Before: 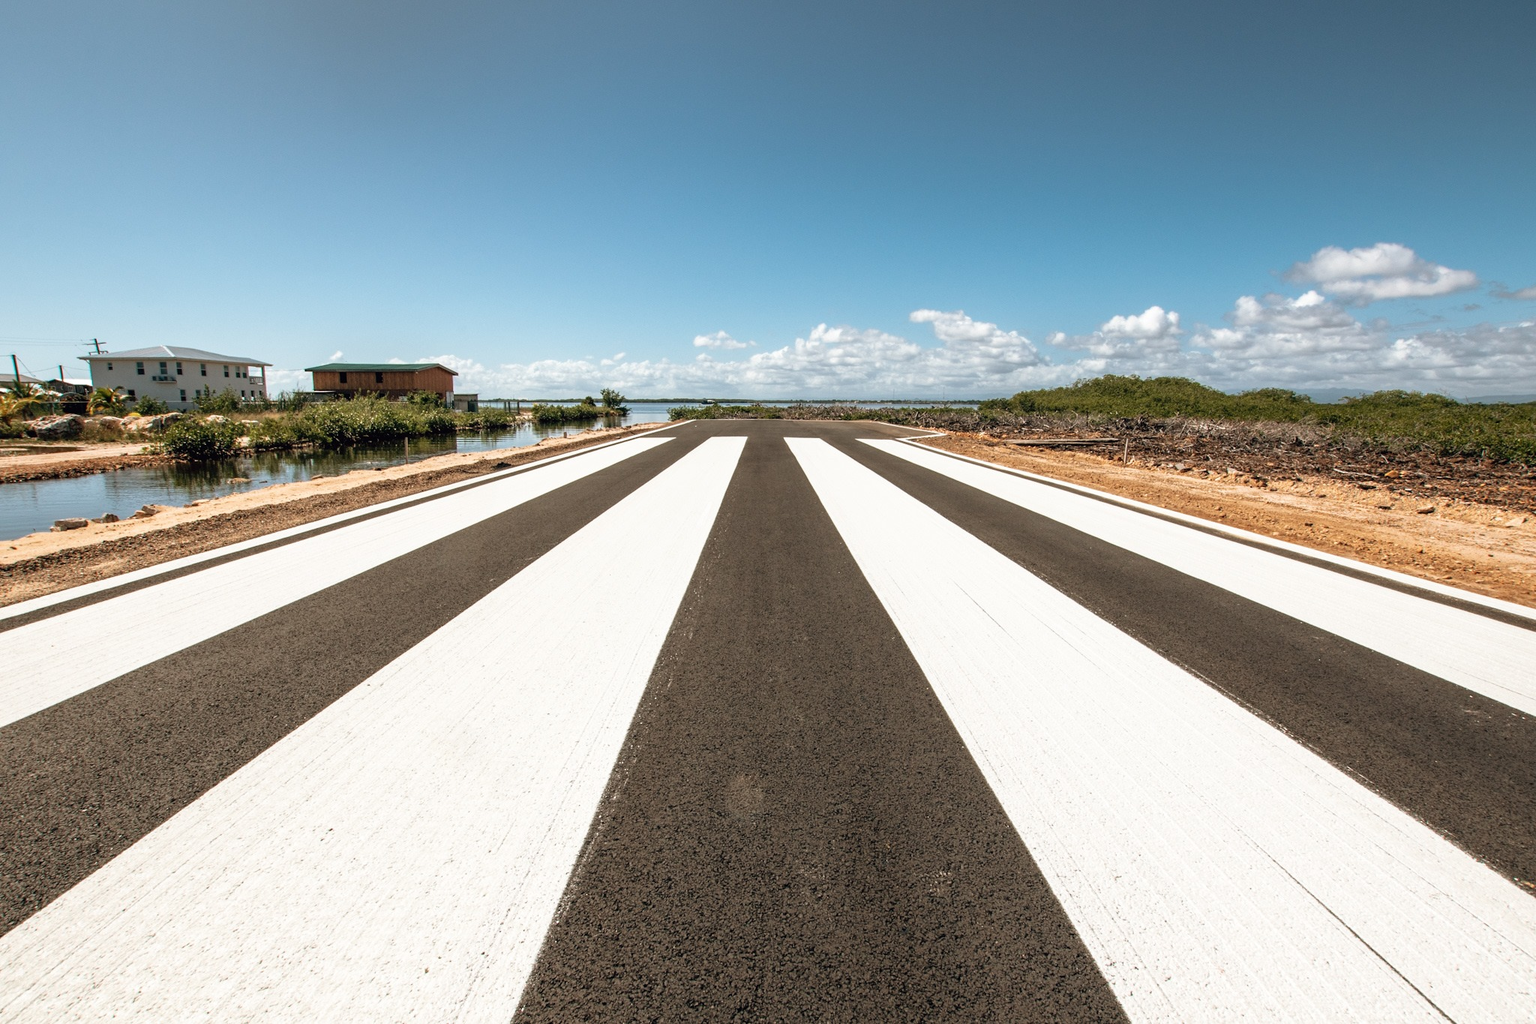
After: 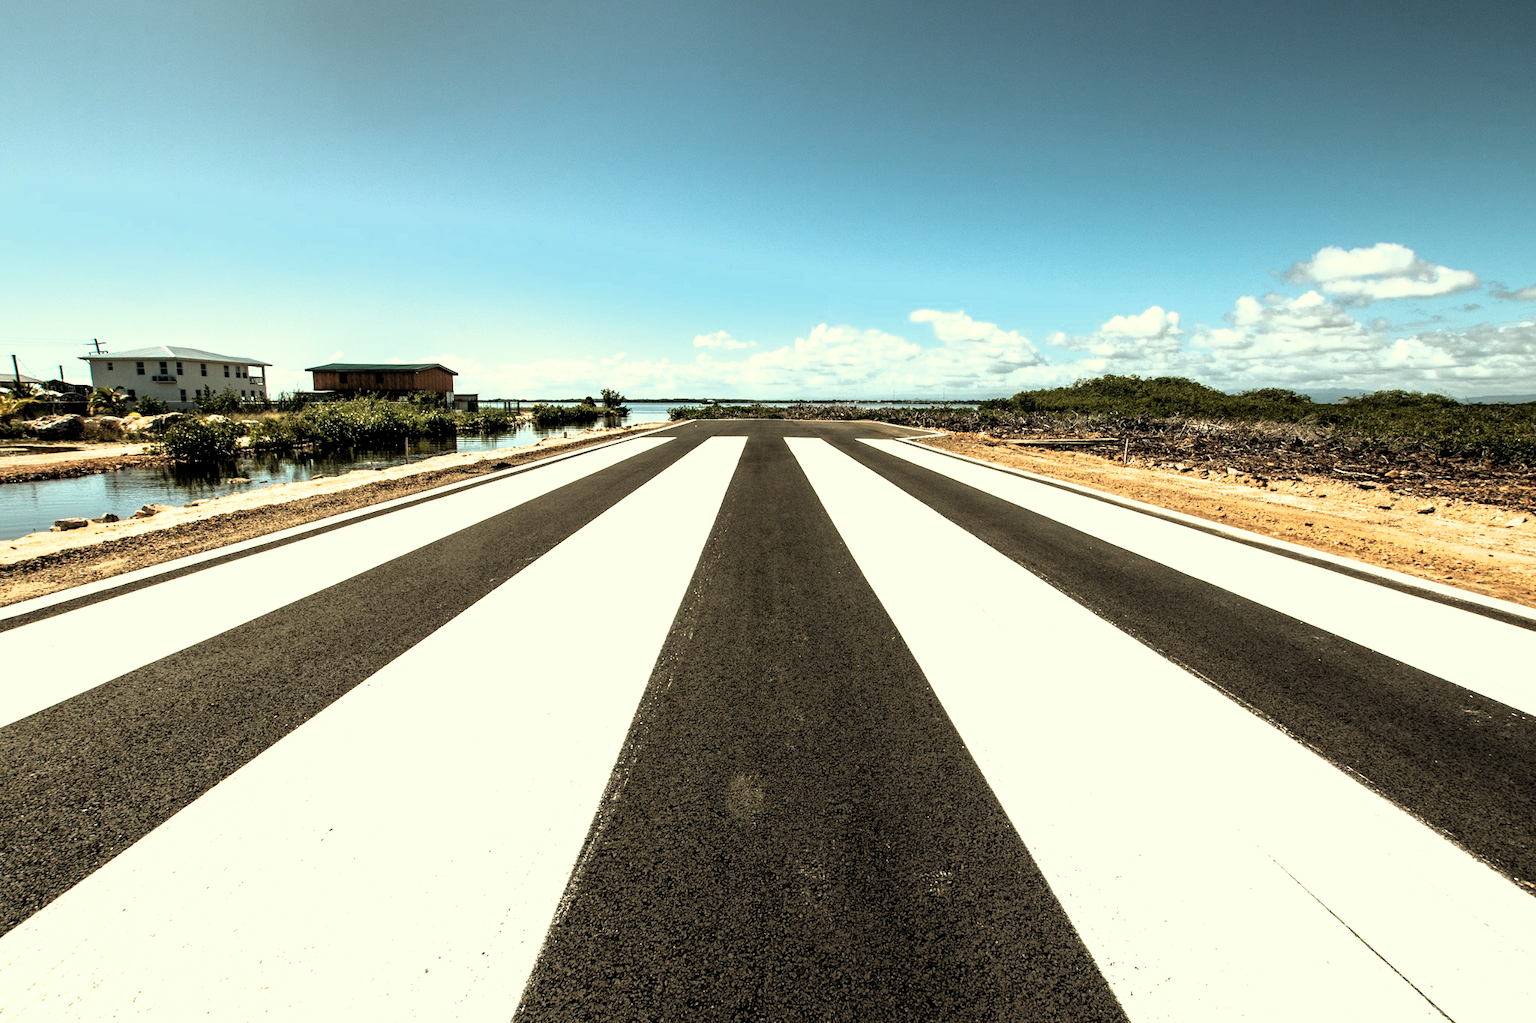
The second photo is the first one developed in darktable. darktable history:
color correction: highlights a* -5.94, highlights b* 11.19
filmic rgb: black relative exposure -8.2 EV, white relative exposure 2.2 EV, threshold 3 EV, hardness 7.11, latitude 85.74%, contrast 1.696, highlights saturation mix -4%, shadows ↔ highlights balance -2.69%, color science v5 (2021), contrast in shadows safe, contrast in highlights safe, enable highlight reconstruction true
velvia: strength 9.25%
